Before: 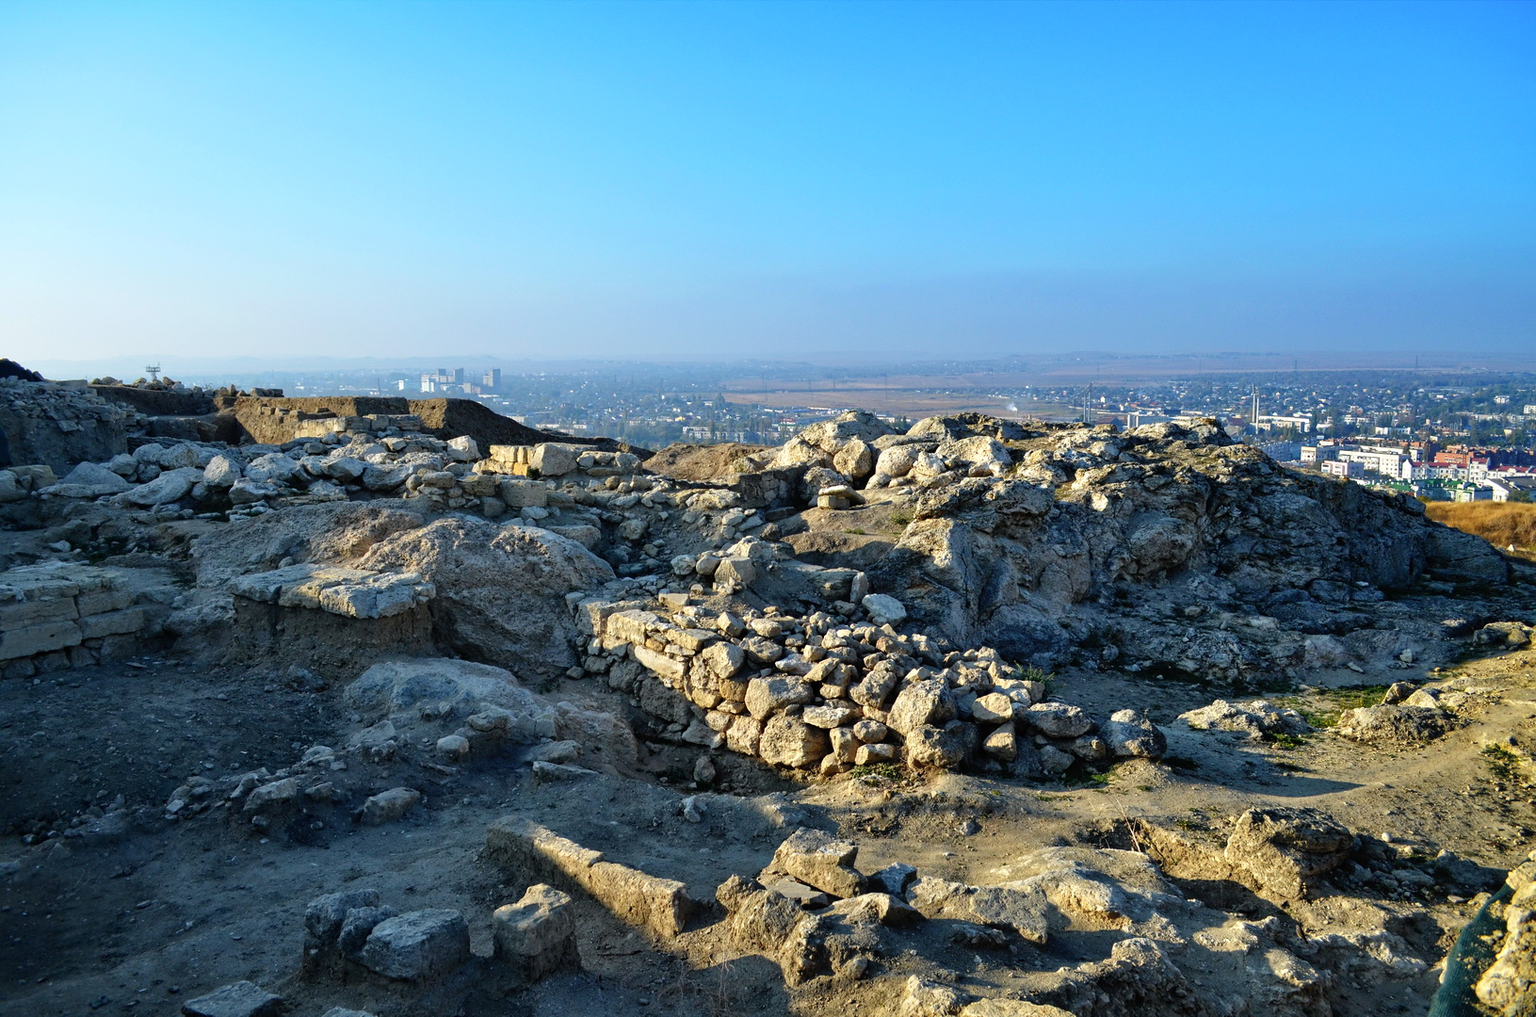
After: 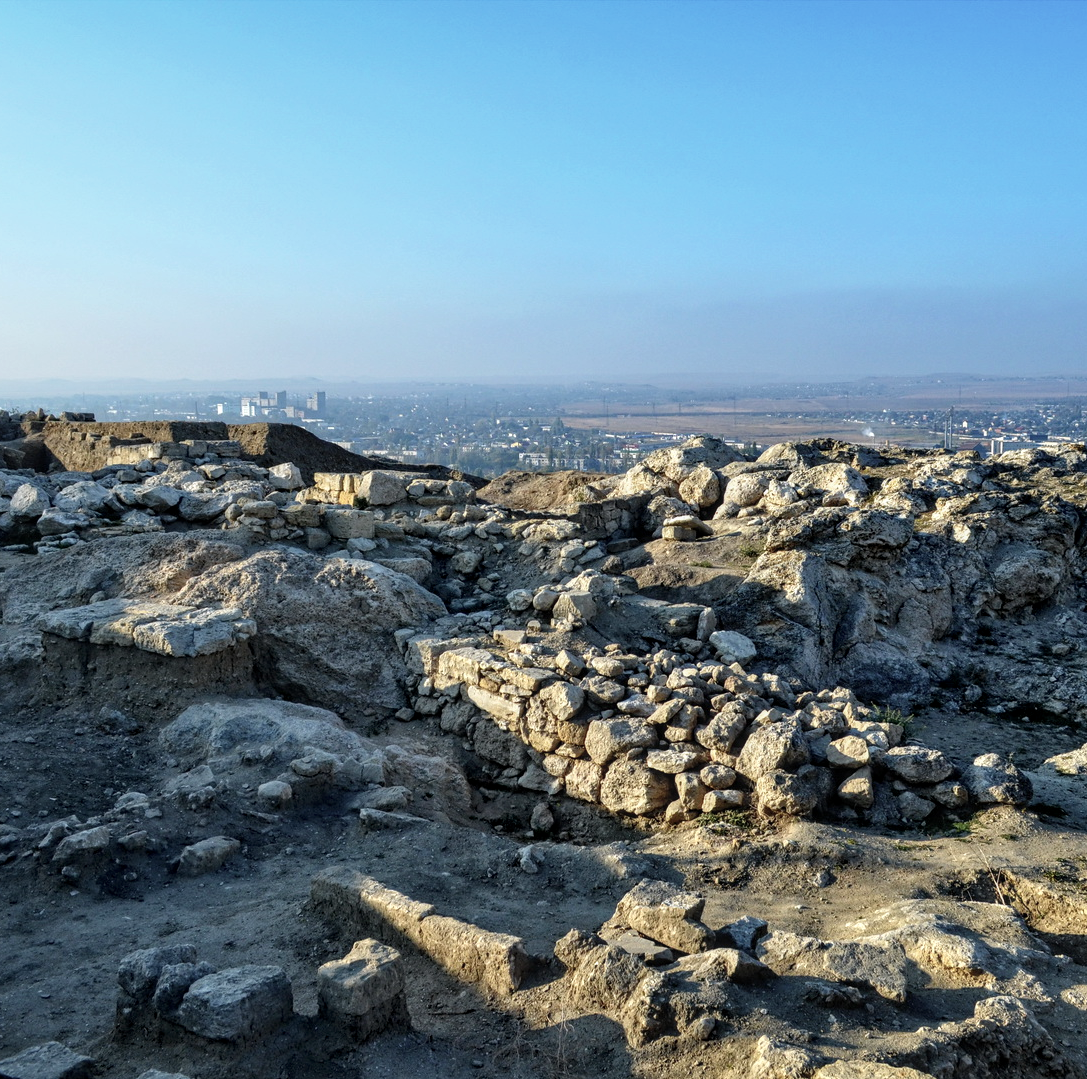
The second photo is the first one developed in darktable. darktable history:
local contrast: on, module defaults
crop and rotate: left 12.673%, right 20.66%
color correction: saturation 0.8
